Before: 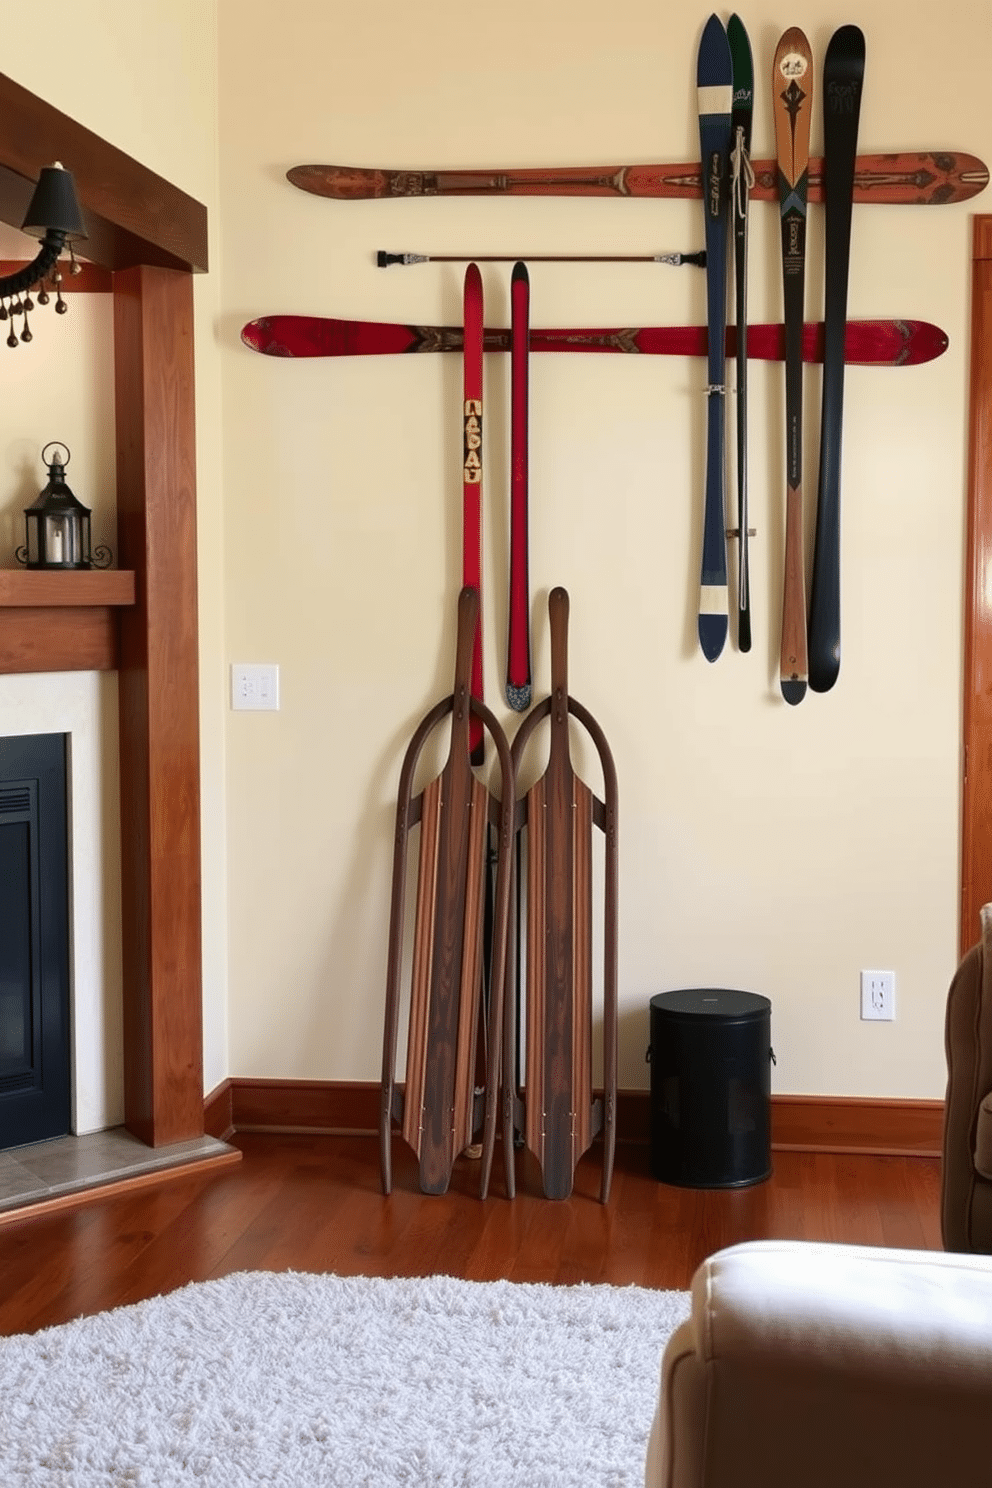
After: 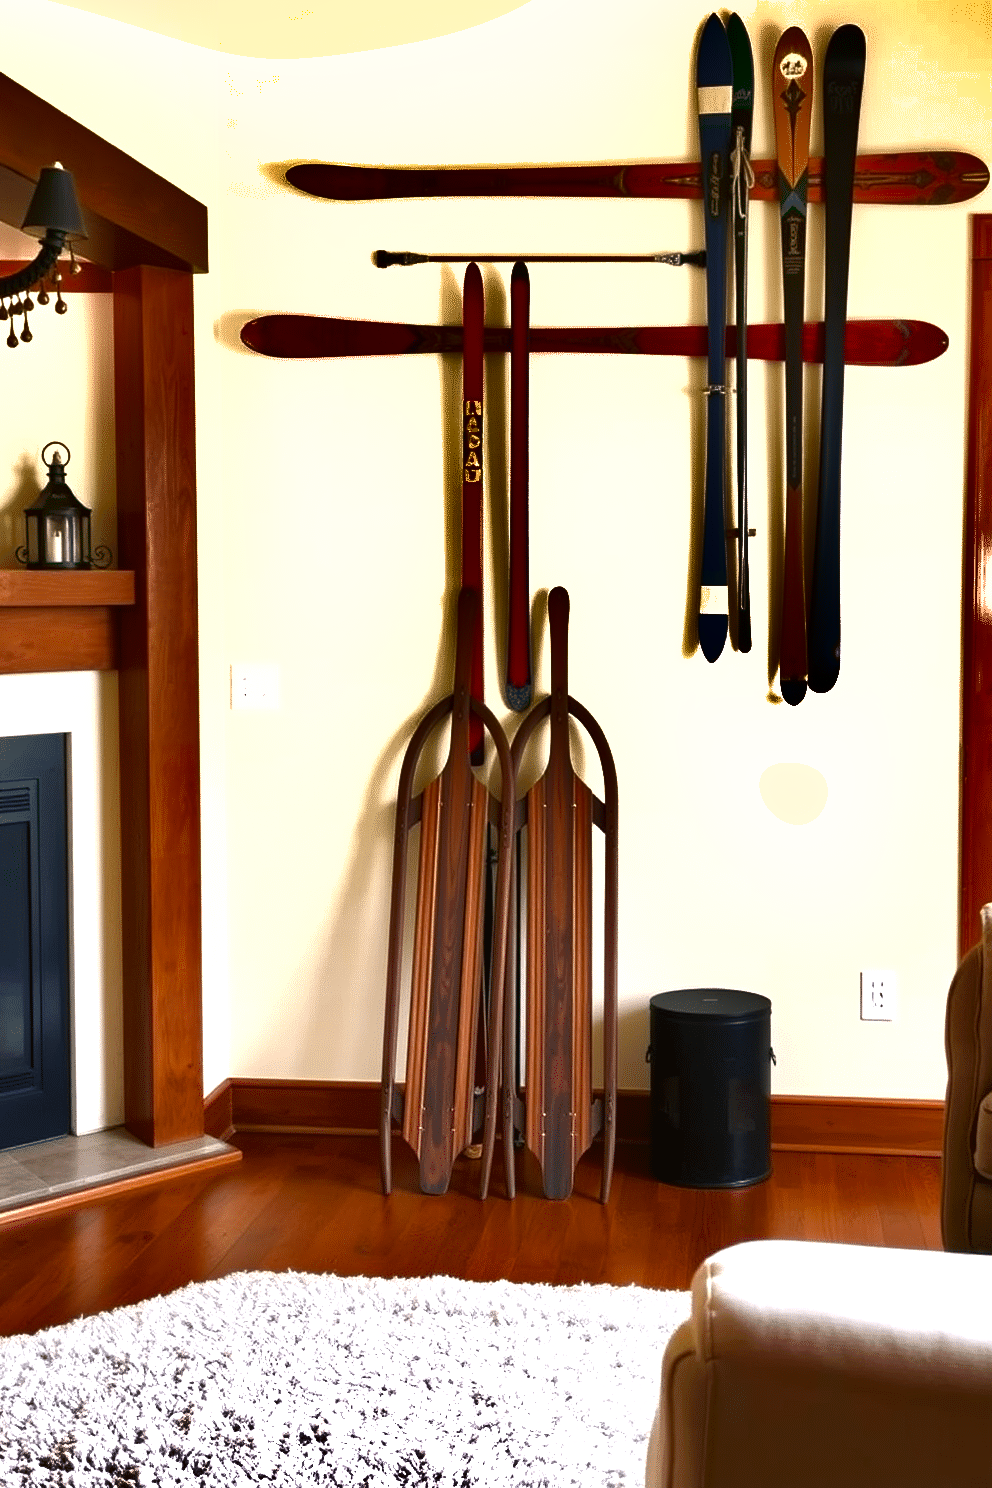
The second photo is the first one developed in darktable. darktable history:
color balance rgb: highlights gain › chroma 3.038%, highlights gain › hue 72.12°, shadows fall-off 100.824%, perceptual saturation grading › global saturation 25.557%, perceptual saturation grading › highlights -50.51%, perceptual saturation grading › shadows 30.714%, perceptual brilliance grading › global brilliance 12.461%, perceptual brilliance grading › highlights 15.125%, mask middle-gray fulcrum 22.796%
shadows and highlights: shadows 19.74, highlights -83.55, soften with gaussian
